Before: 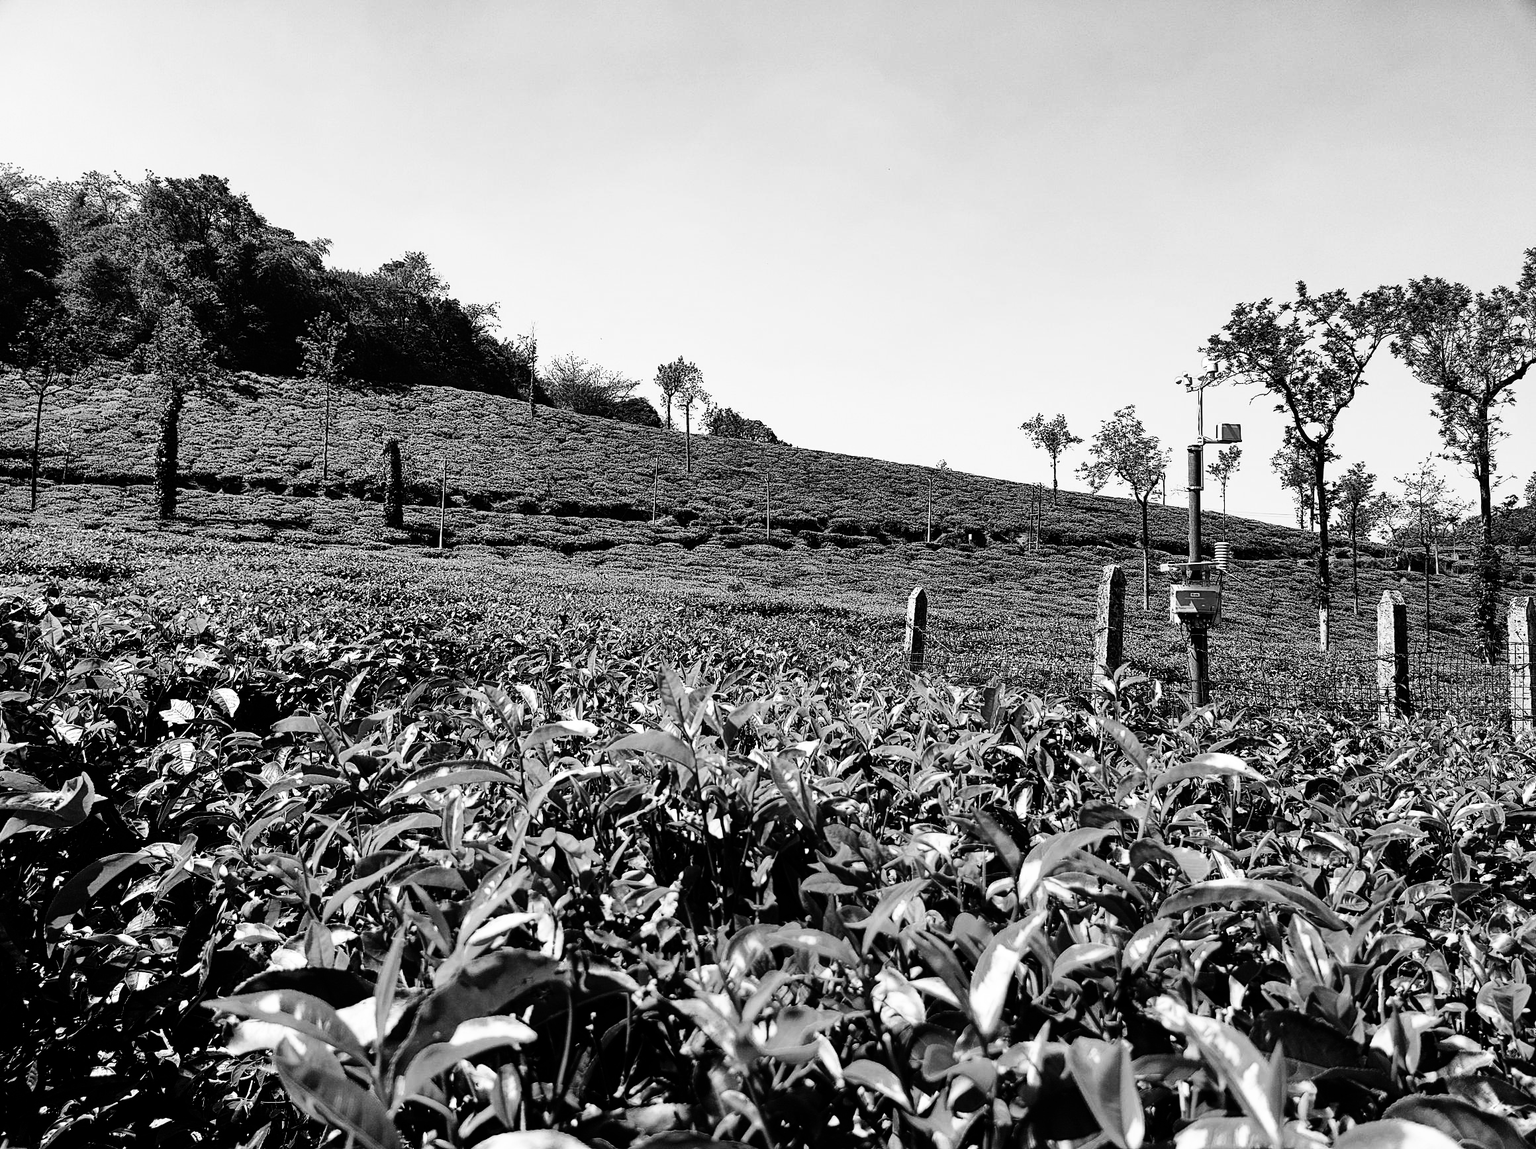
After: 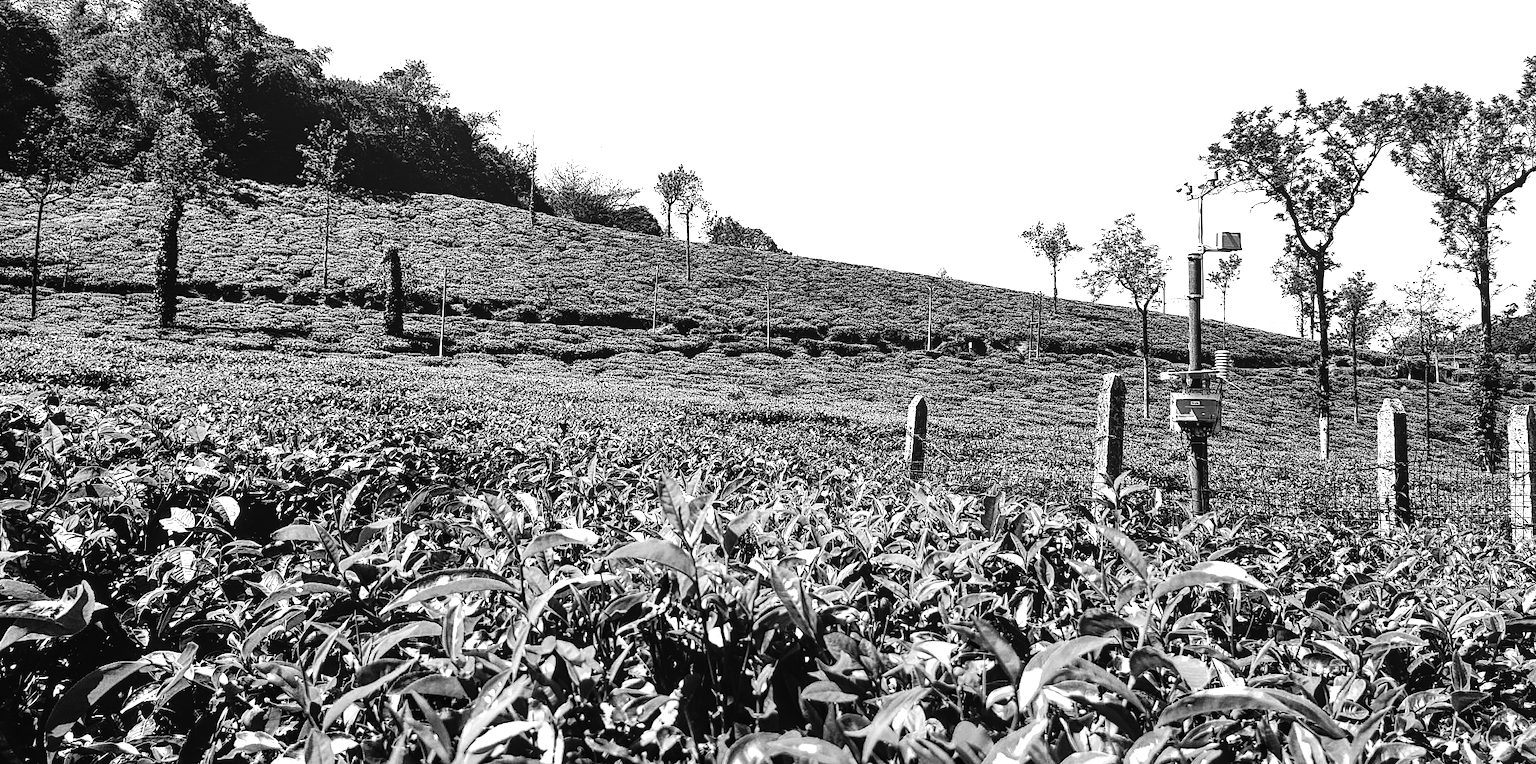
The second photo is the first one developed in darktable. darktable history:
levels: levels [0, 0.43, 0.859]
color zones: curves: ch0 [(0.009, 0.528) (0.136, 0.6) (0.255, 0.586) (0.39, 0.528) (0.522, 0.584) (0.686, 0.736) (0.849, 0.561)]; ch1 [(0.045, 0.781) (0.14, 0.416) (0.257, 0.695) (0.442, 0.032) (0.738, 0.338) (0.818, 0.632) (0.891, 0.741) (1, 0.704)]; ch2 [(0, 0.667) (0.141, 0.52) (0.26, 0.37) (0.474, 0.432) (0.743, 0.286)]
local contrast: on, module defaults
tone equalizer: on, module defaults
crop: top 16.727%, bottom 16.727%
